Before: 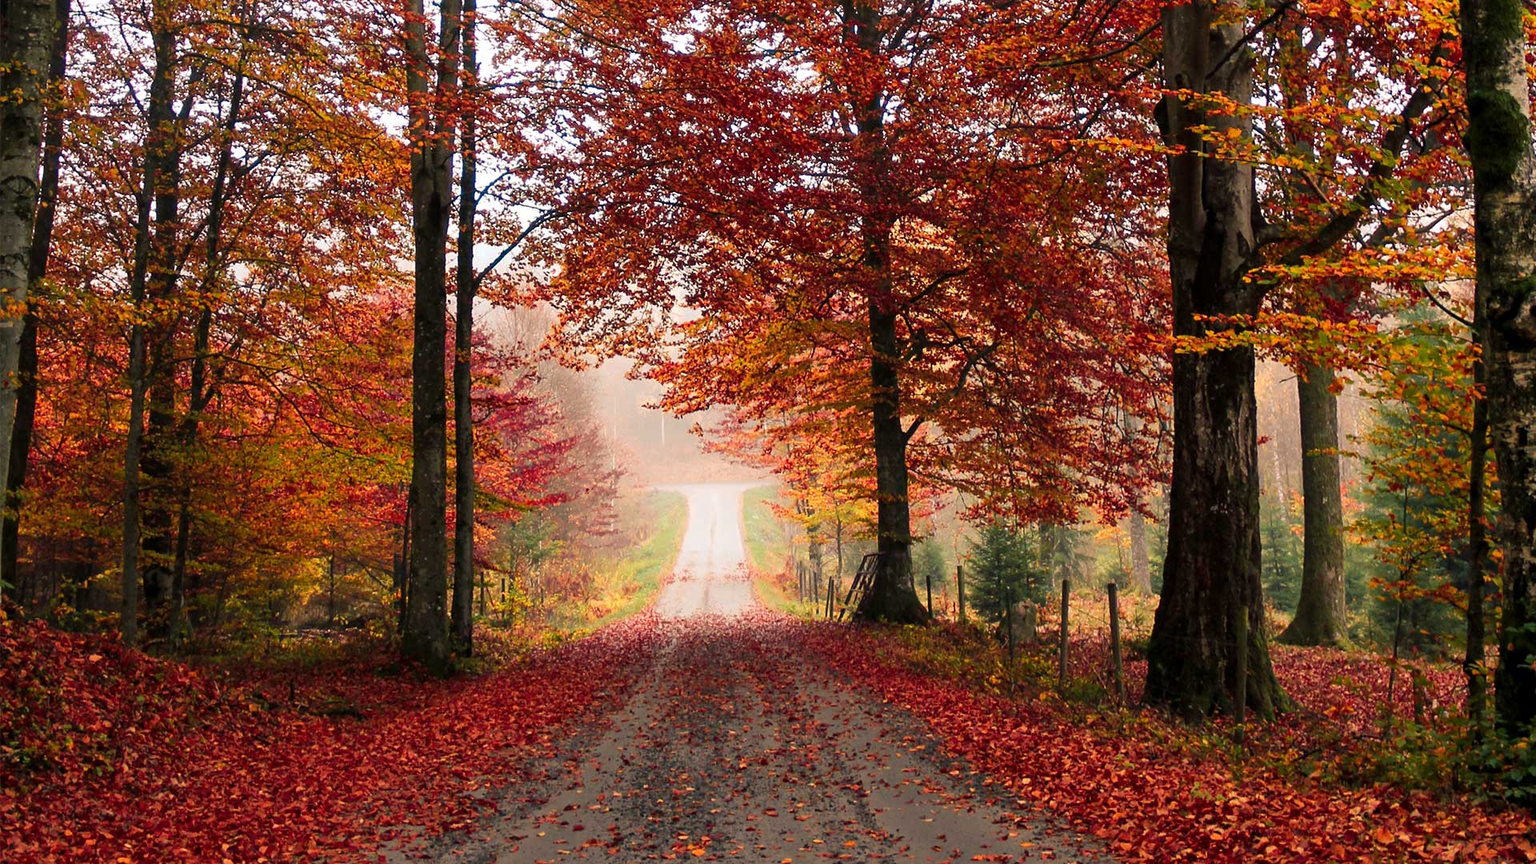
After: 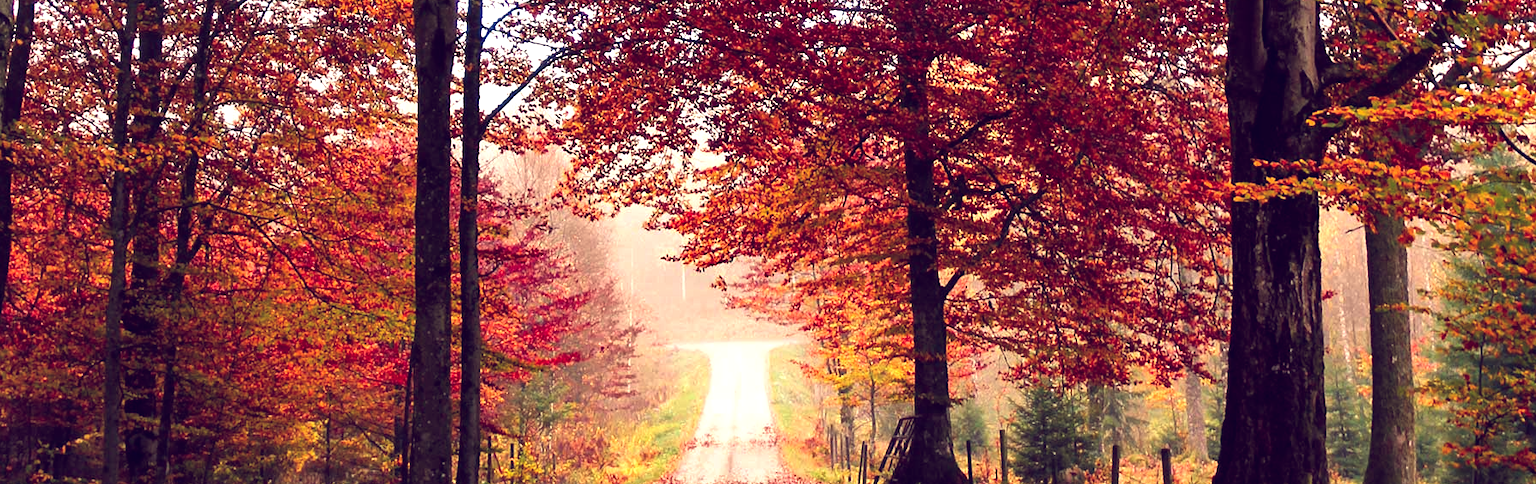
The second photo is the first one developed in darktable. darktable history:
crop: left 1.744%, top 19.225%, right 5.069%, bottom 28.357%
shadows and highlights: shadows 22.7, highlights -48.71, soften with gaussian
exposure: exposure 0.2 EV, compensate highlight preservation false
color balance: lift [1.001, 0.997, 0.99, 1.01], gamma [1.007, 1, 0.975, 1.025], gain [1, 1.065, 1.052, 0.935], contrast 13.25%
